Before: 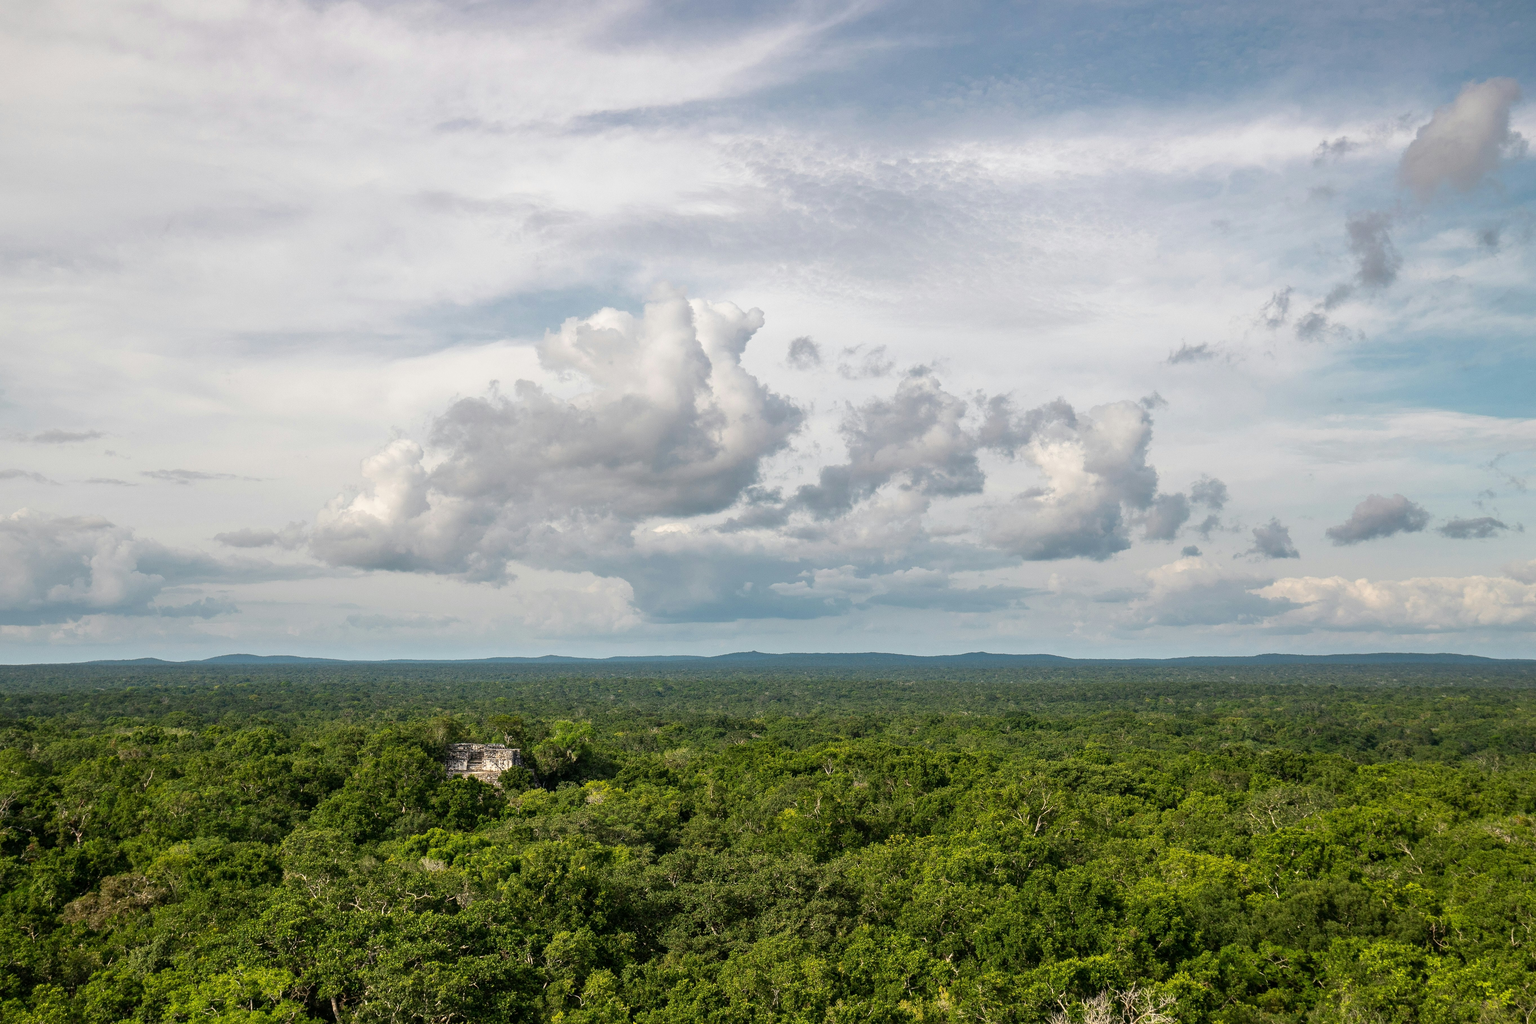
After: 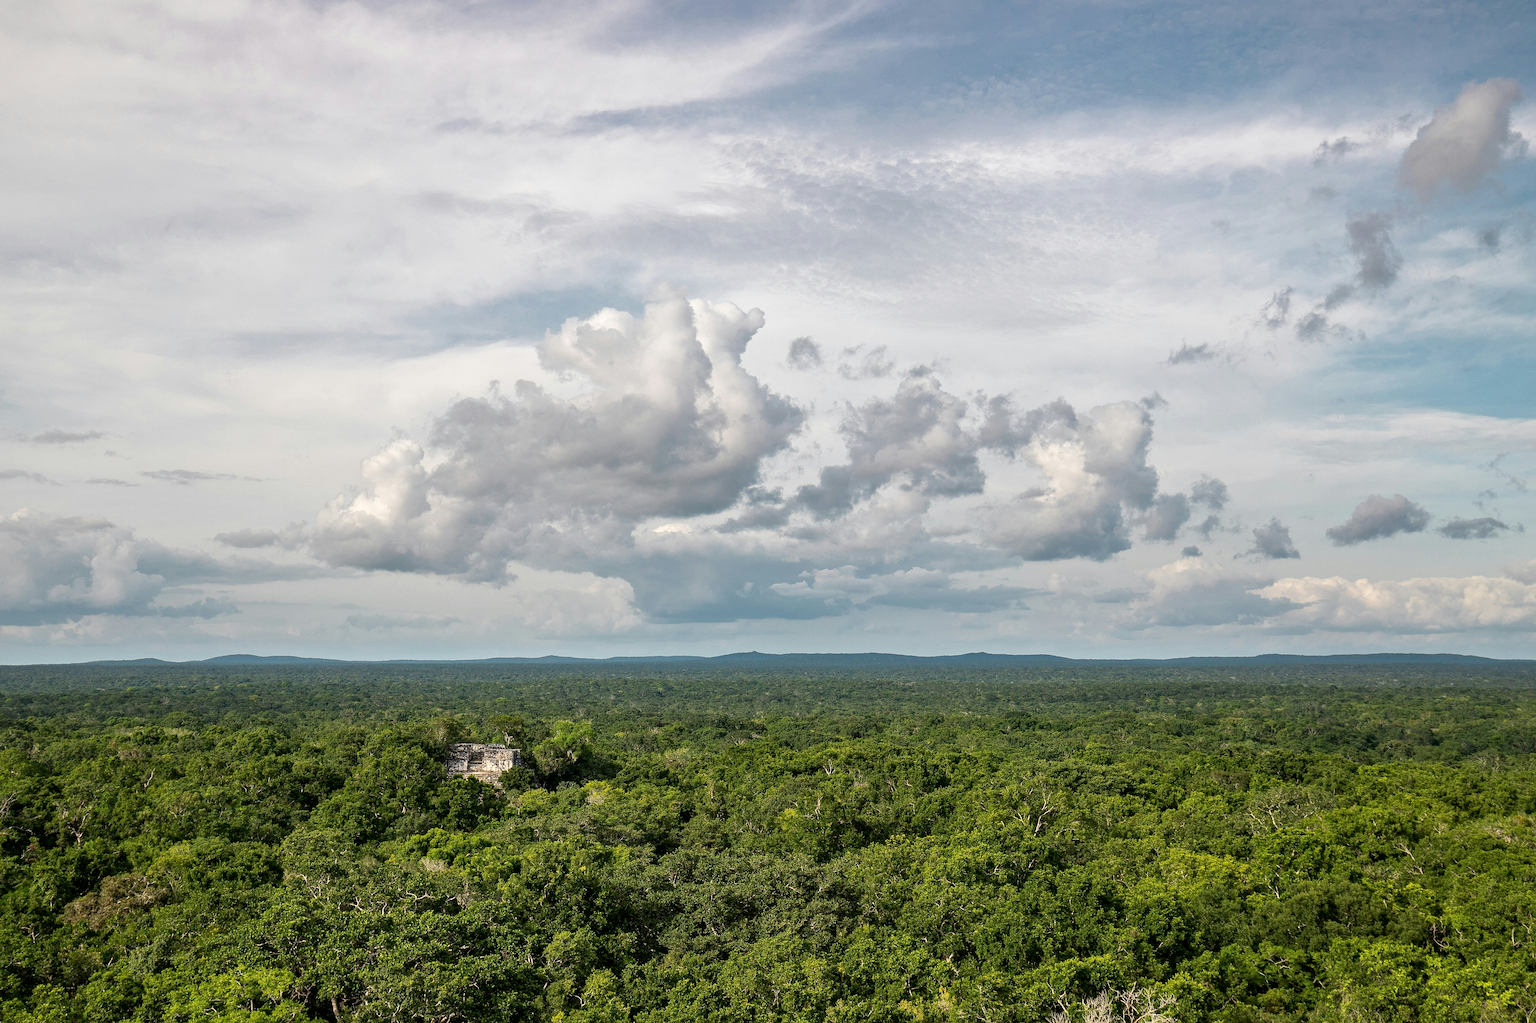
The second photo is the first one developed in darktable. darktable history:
sharpen: amount 0.218
local contrast: mode bilateral grid, contrast 21, coarseness 51, detail 119%, midtone range 0.2
